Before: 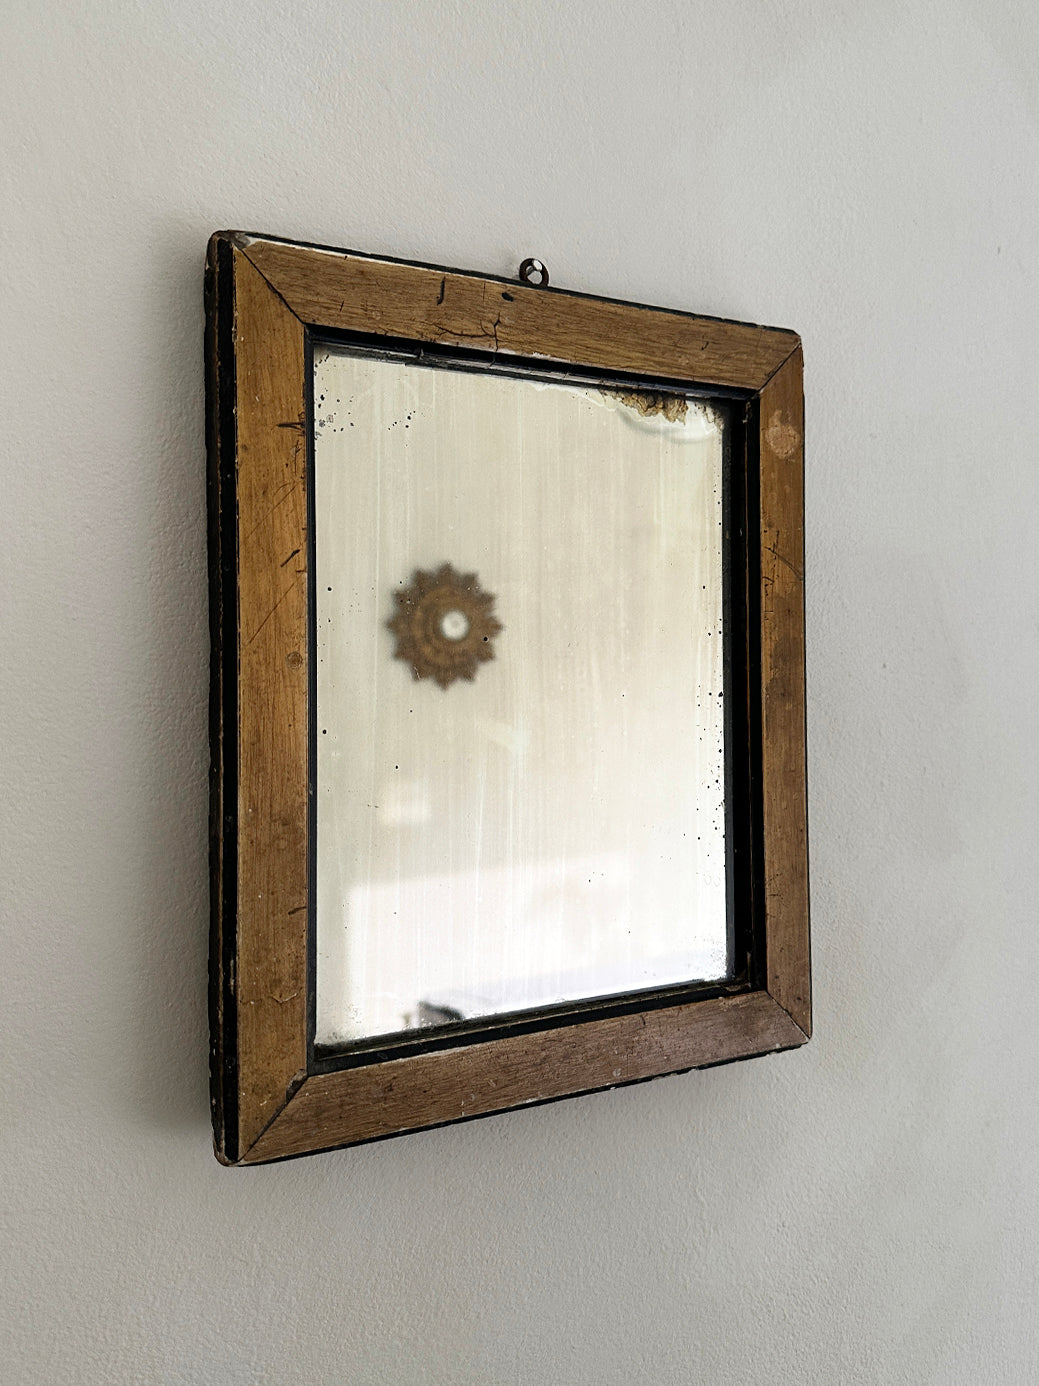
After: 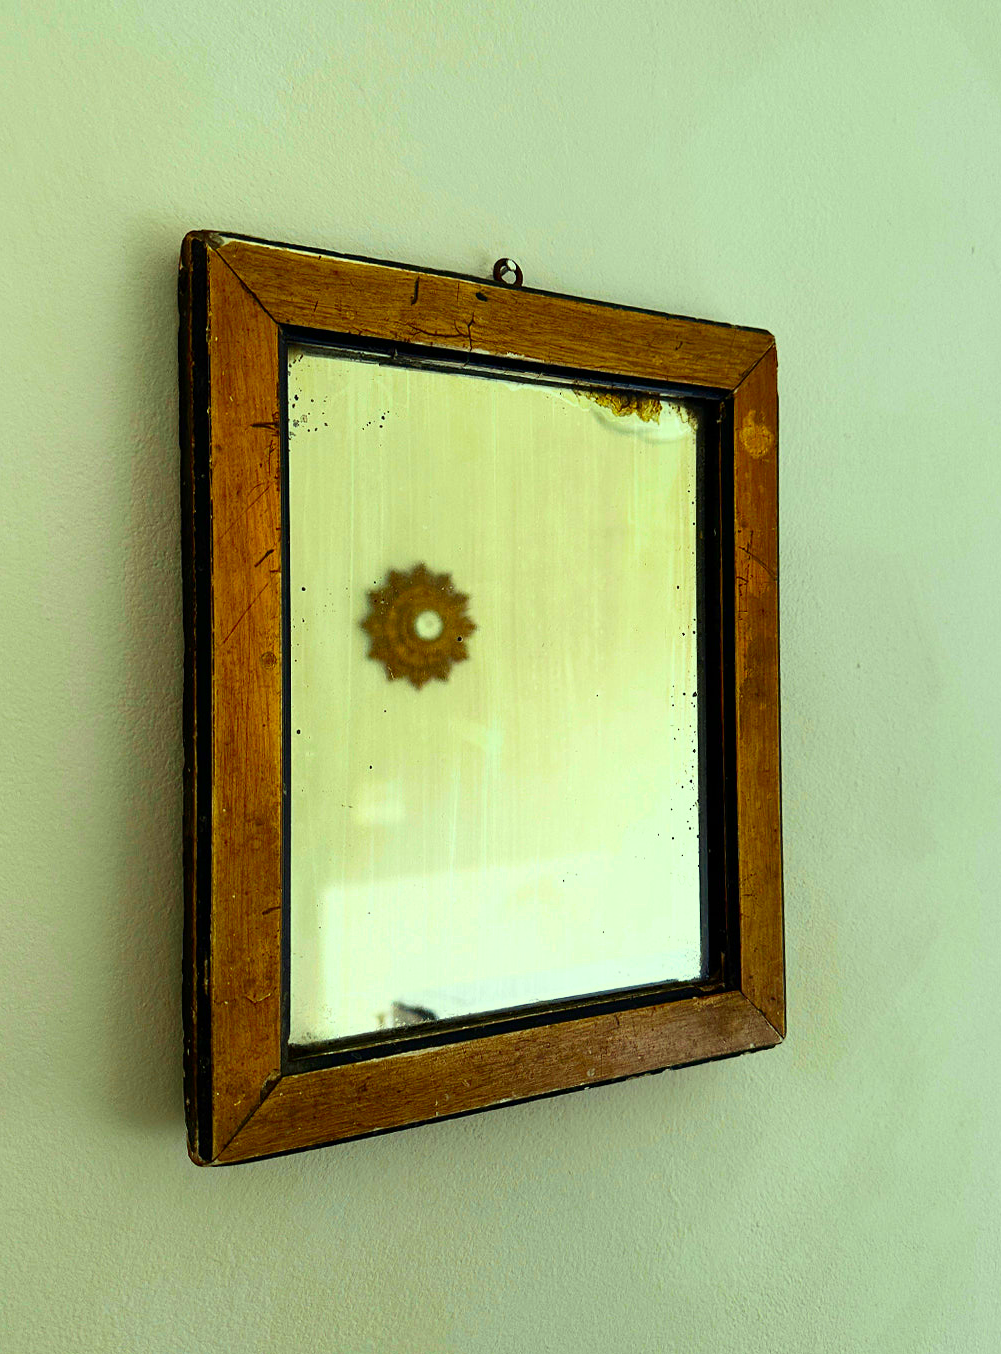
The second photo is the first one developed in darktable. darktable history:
color balance rgb: on, module defaults
crop and rotate: left 2.536%, right 1.107%, bottom 2.246%
contrast brightness saturation: contrast 0.16, saturation 0.32
tone equalizer: on, module defaults
color correction: highlights a* -10.77, highlights b* 9.8, saturation 1.72
